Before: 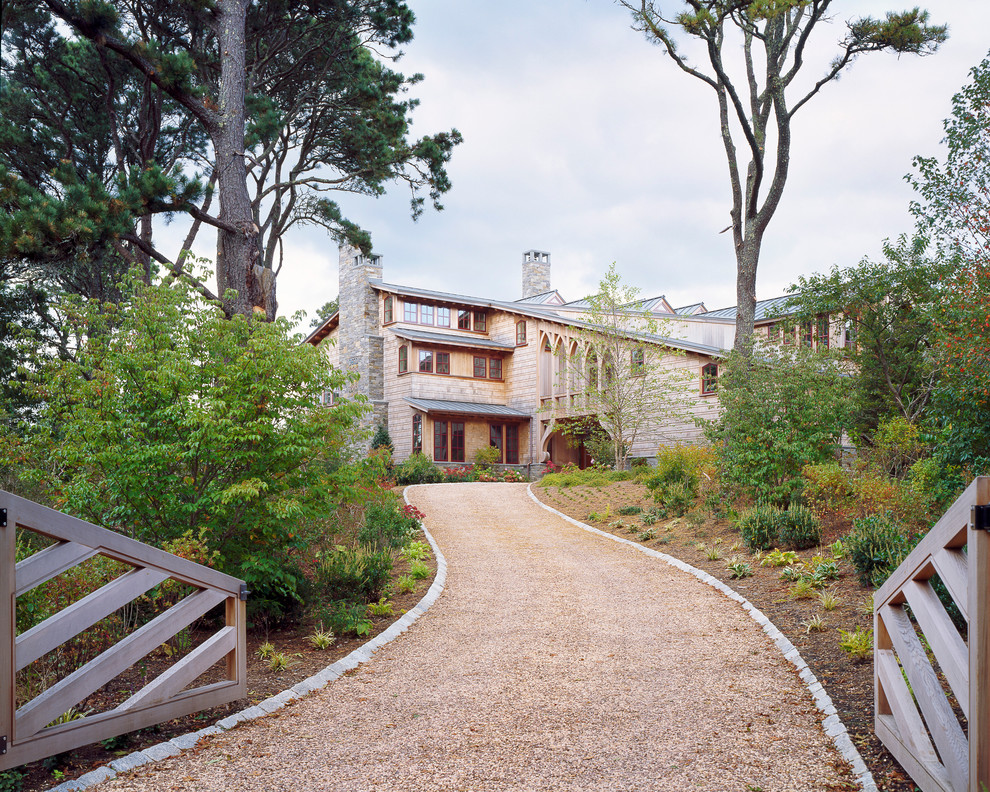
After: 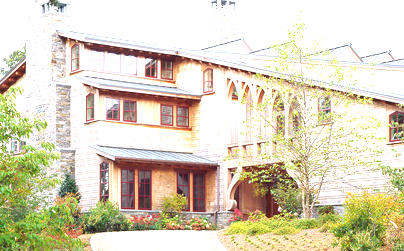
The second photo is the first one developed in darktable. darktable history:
crop: left 31.643%, top 31.885%, right 27.507%, bottom 36.312%
exposure: black level correction 0, exposure 1.2 EV, compensate highlight preservation false
